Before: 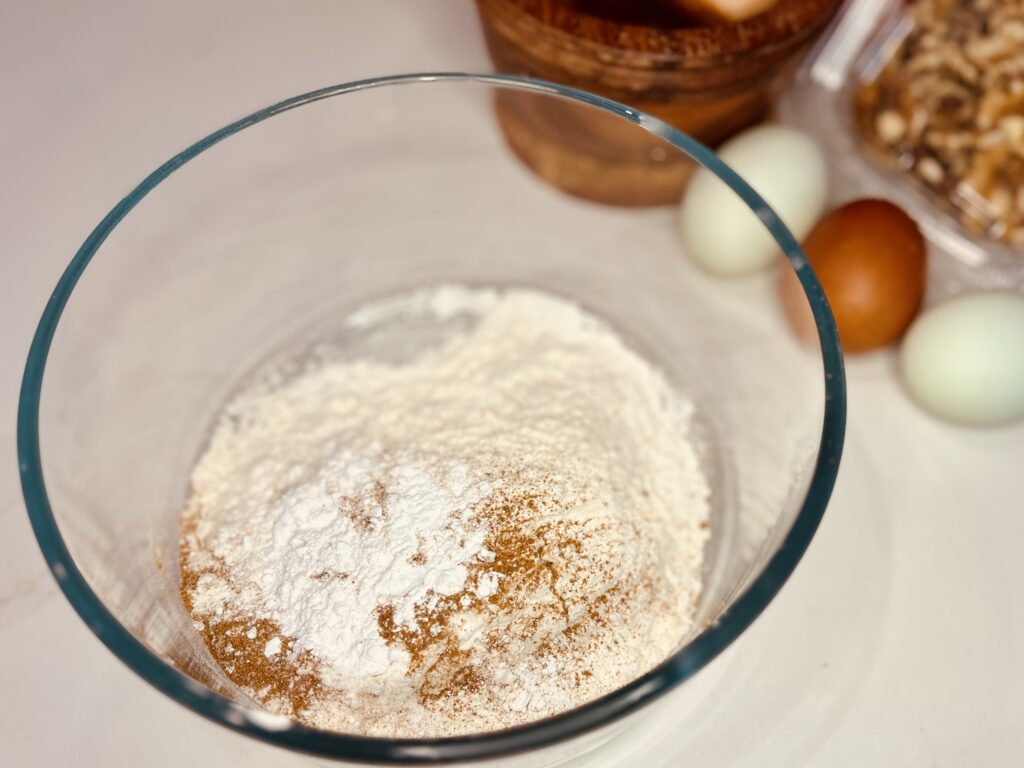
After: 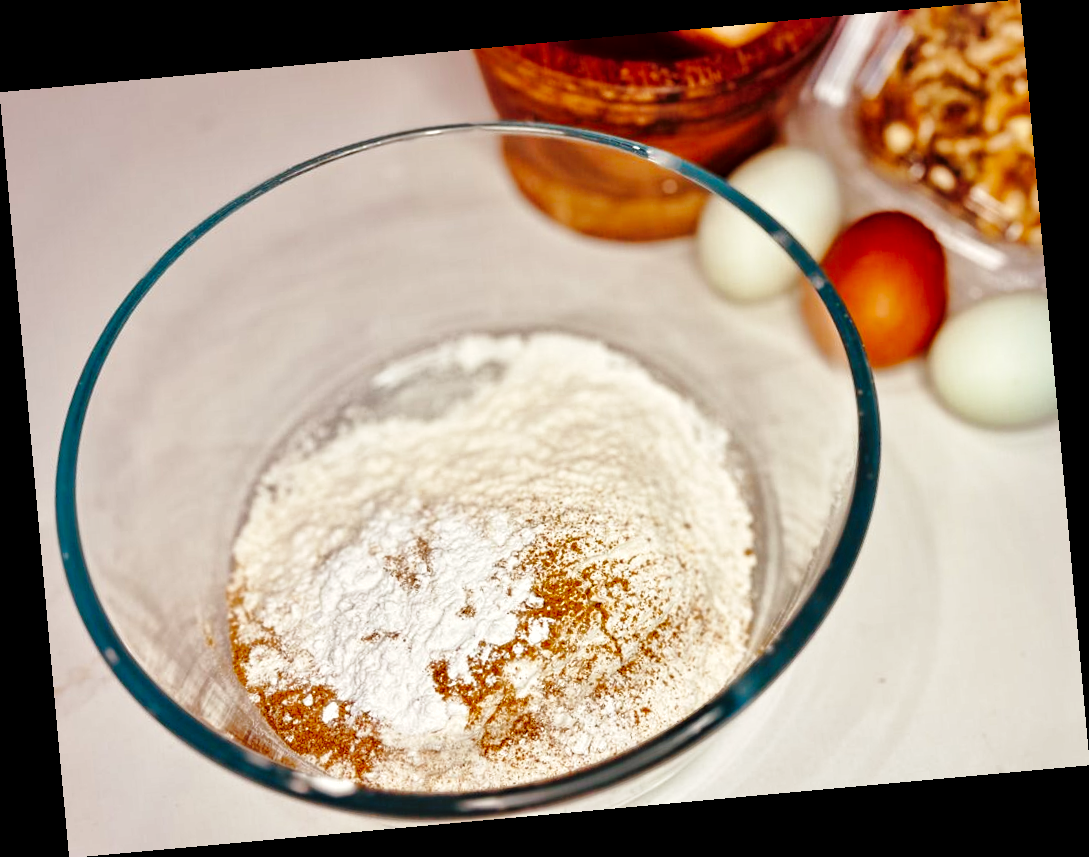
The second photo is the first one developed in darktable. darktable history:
shadows and highlights: on, module defaults
base curve: curves: ch0 [(0, 0) (0.036, 0.025) (0.121, 0.166) (0.206, 0.329) (0.605, 0.79) (1, 1)], preserve colors none
rotate and perspective: rotation -5.2°, automatic cropping off
contrast equalizer: y [[0.51, 0.537, 0.559, 0.574, 0.599, 0.618], [0.5 ×6], [0.5 ×6], [0 ×6], [0 ×6]]
